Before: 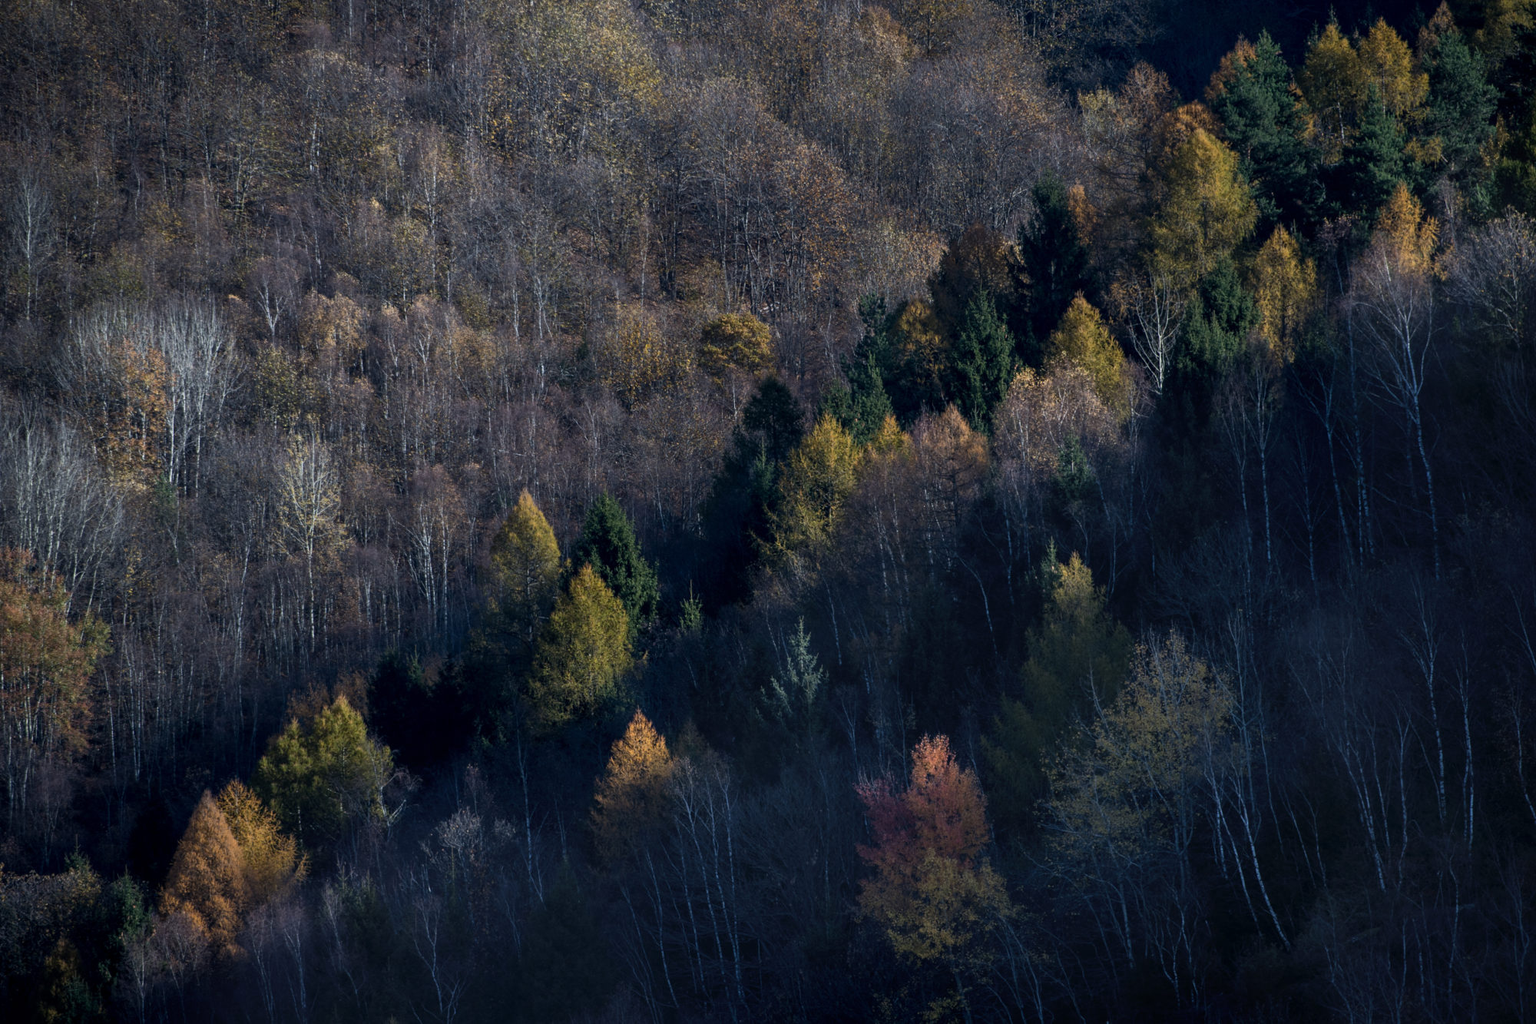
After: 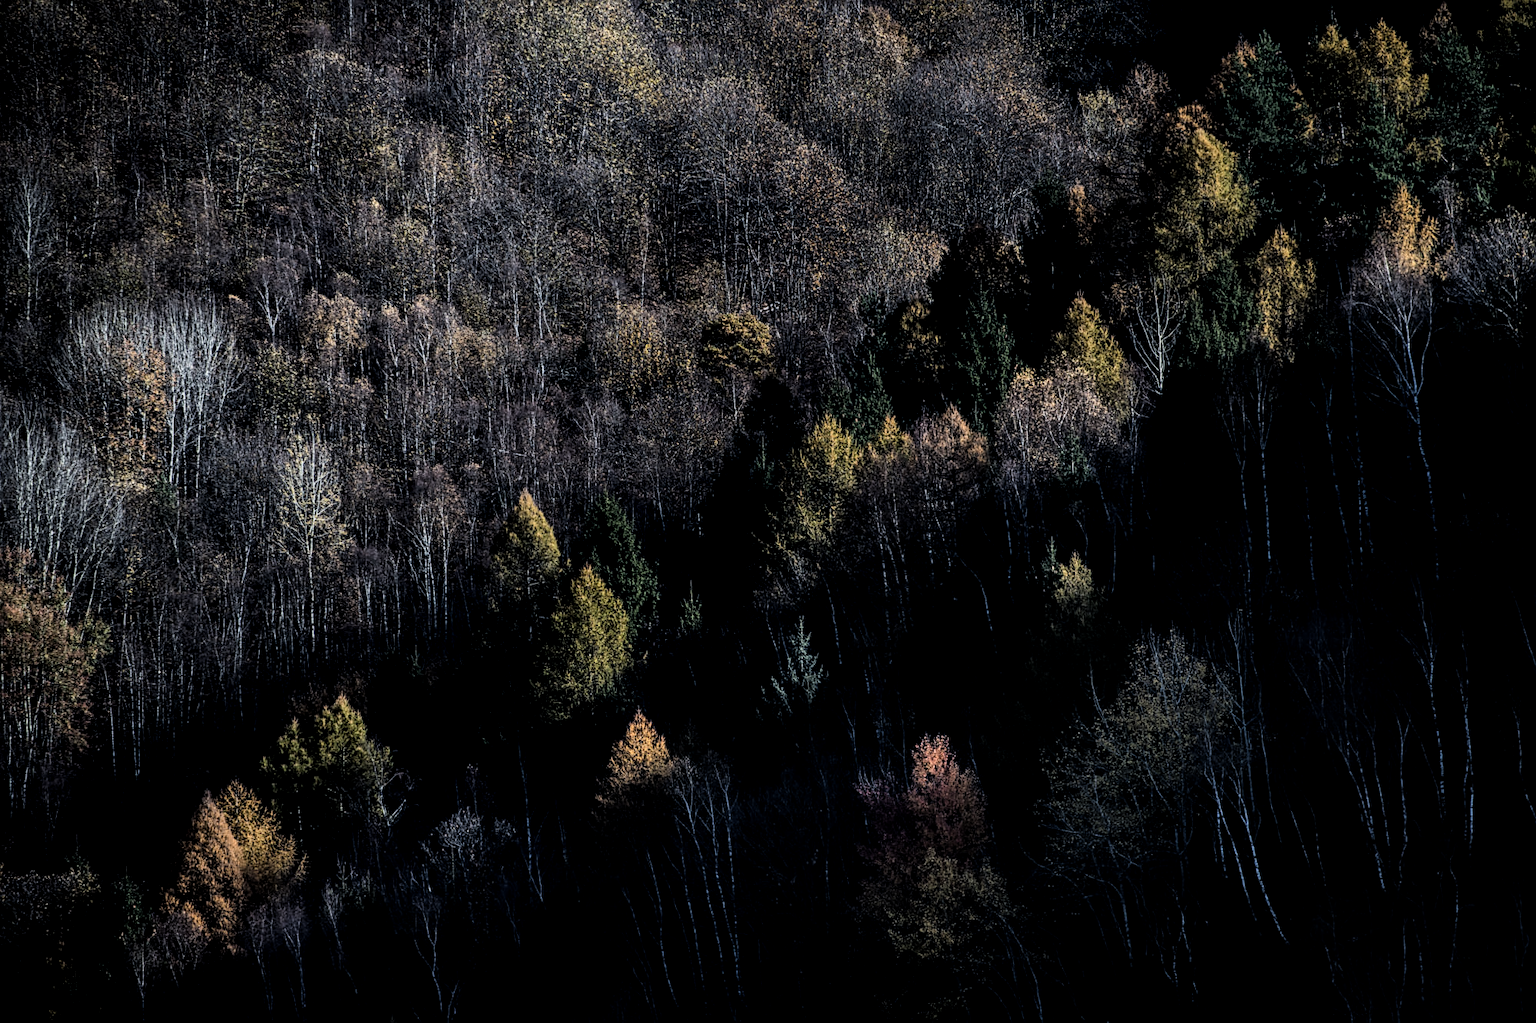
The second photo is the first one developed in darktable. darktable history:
sharpen: on, module defaults
filmic rgb: black relative exposure -5 EV, hardness 2.88, contrast 1.5
local contrast: highlights 61%, detail 143%, midtone range 0.428
